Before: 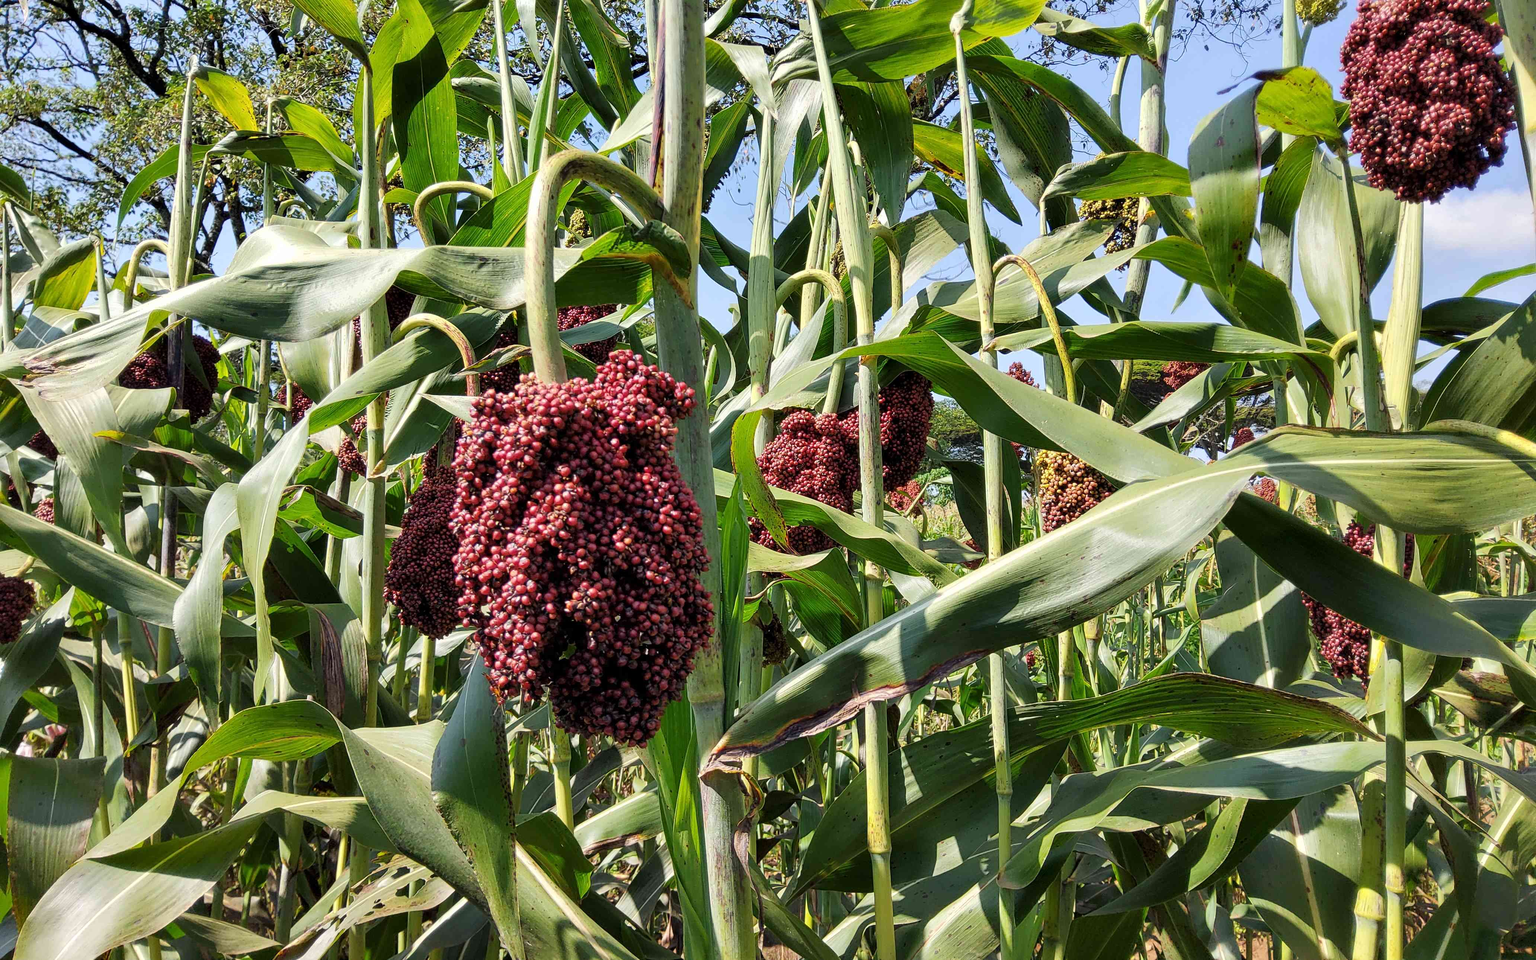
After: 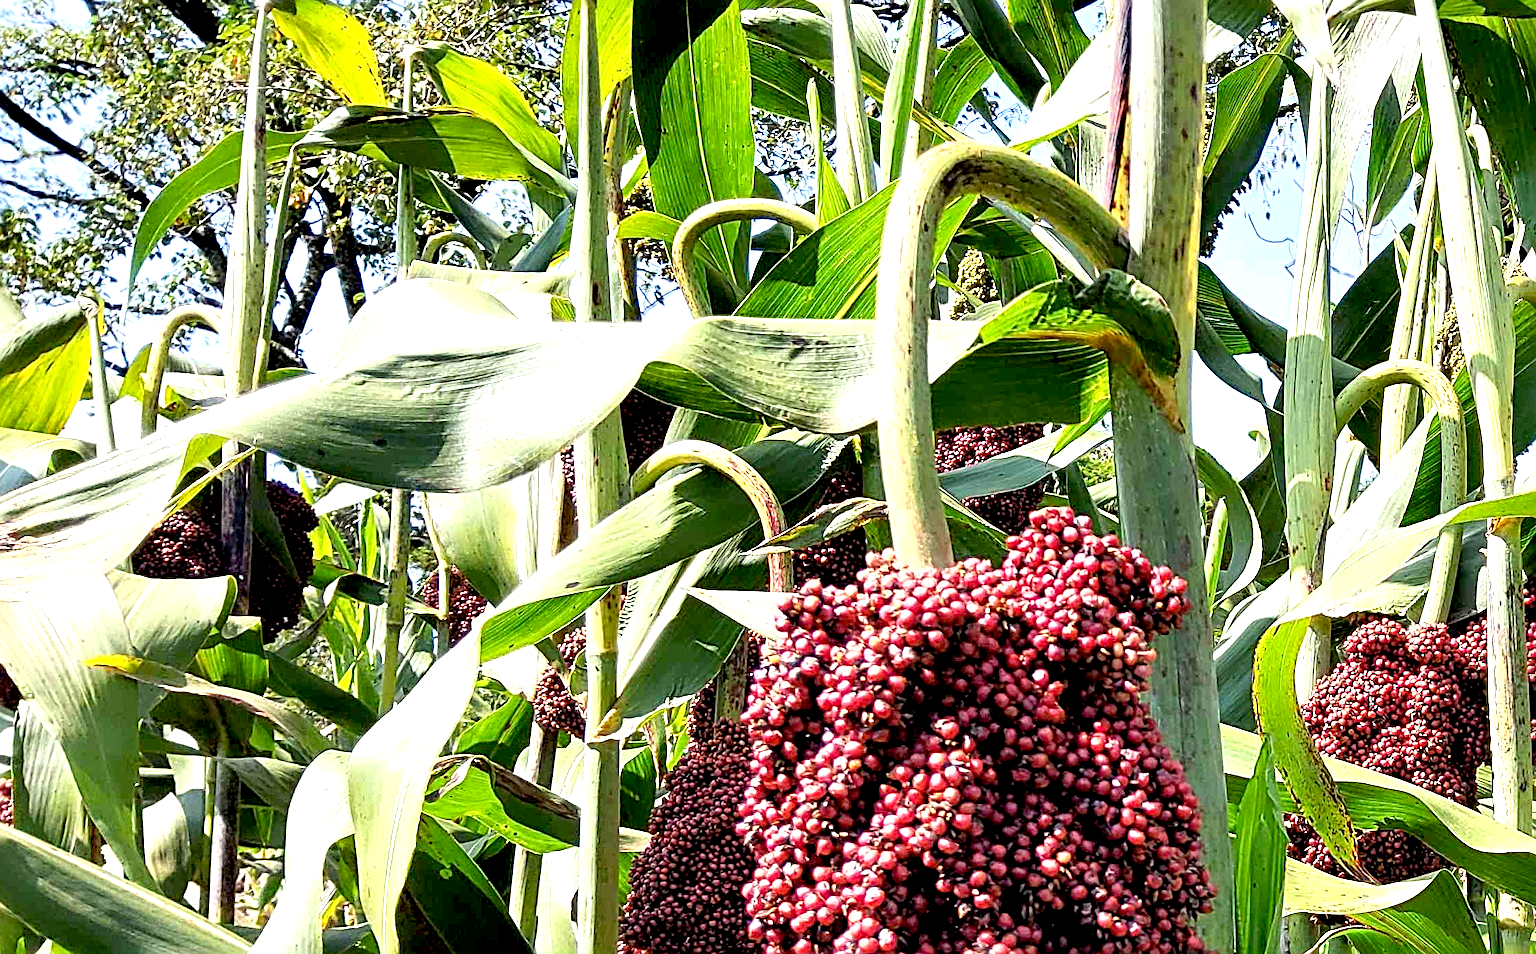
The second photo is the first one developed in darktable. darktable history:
crop and rotate: left 3.067%, top 7.599%, right 42.329%, bottom 38.112%
sharpen: radius 3.96
exposure: black level correction 0.008, exposure 0.989 EV, compensate highlight preservation false
